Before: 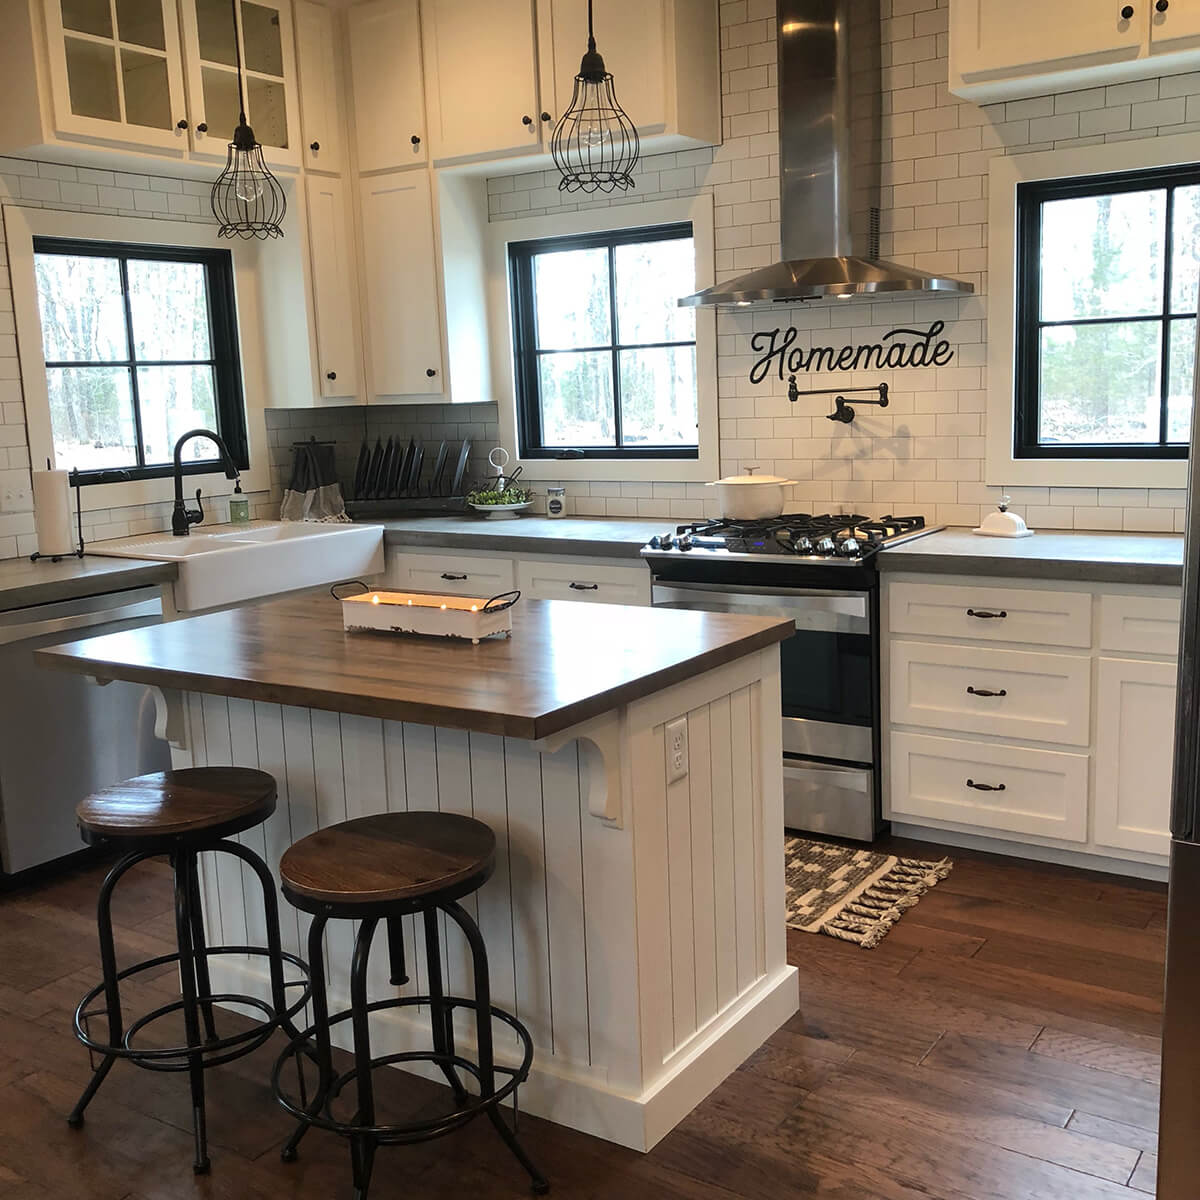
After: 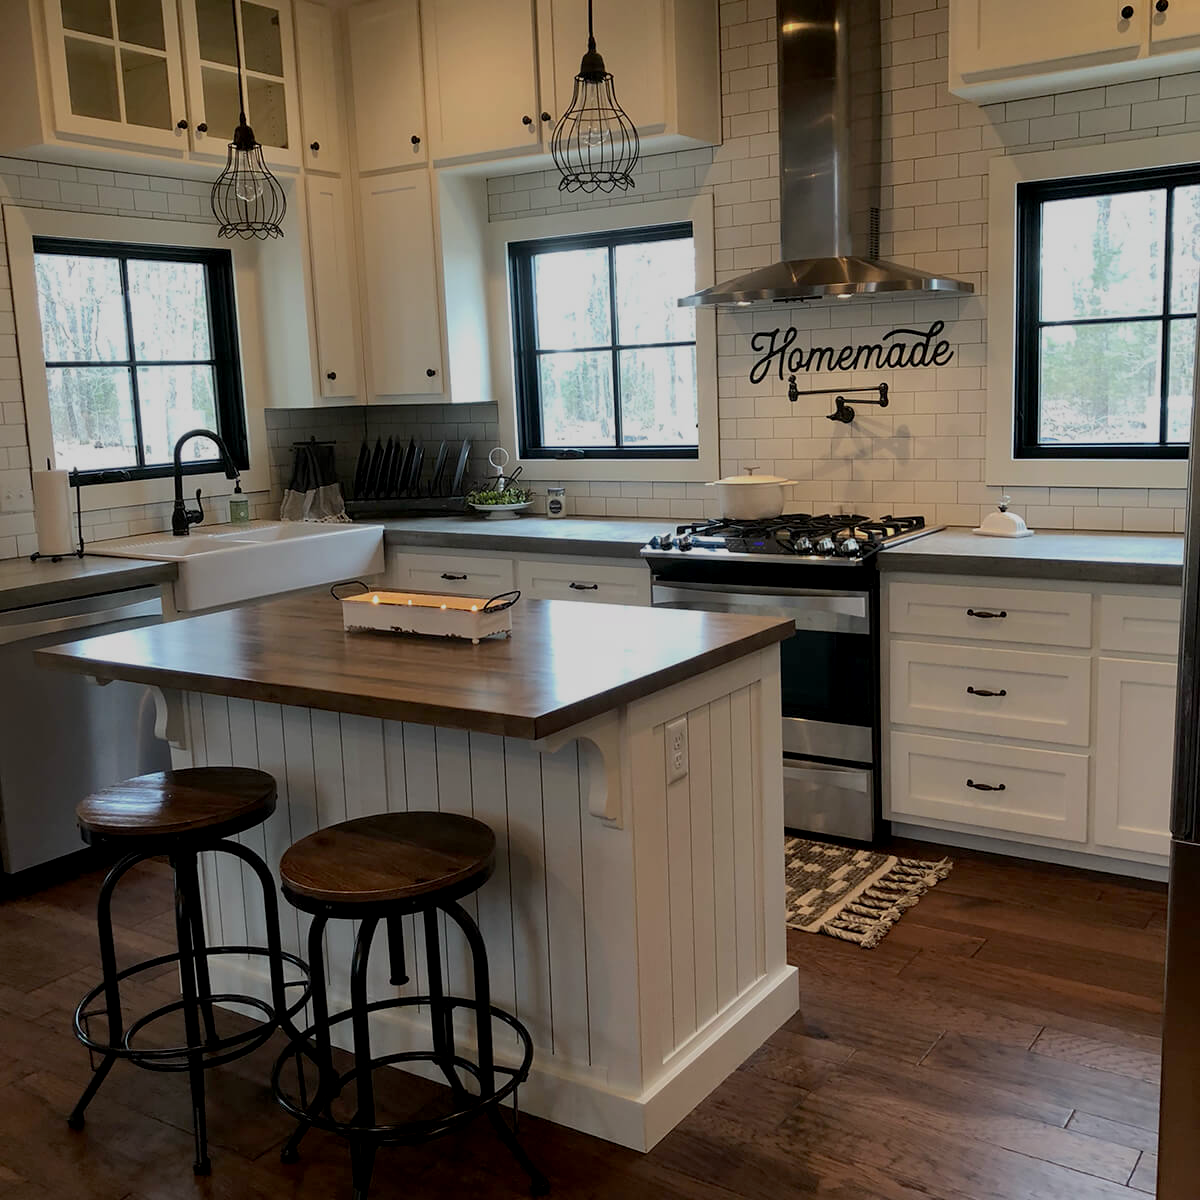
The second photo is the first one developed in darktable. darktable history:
exposure: black level correction 0.009, exposure -0.636 EV, compensate highlight preservation false
